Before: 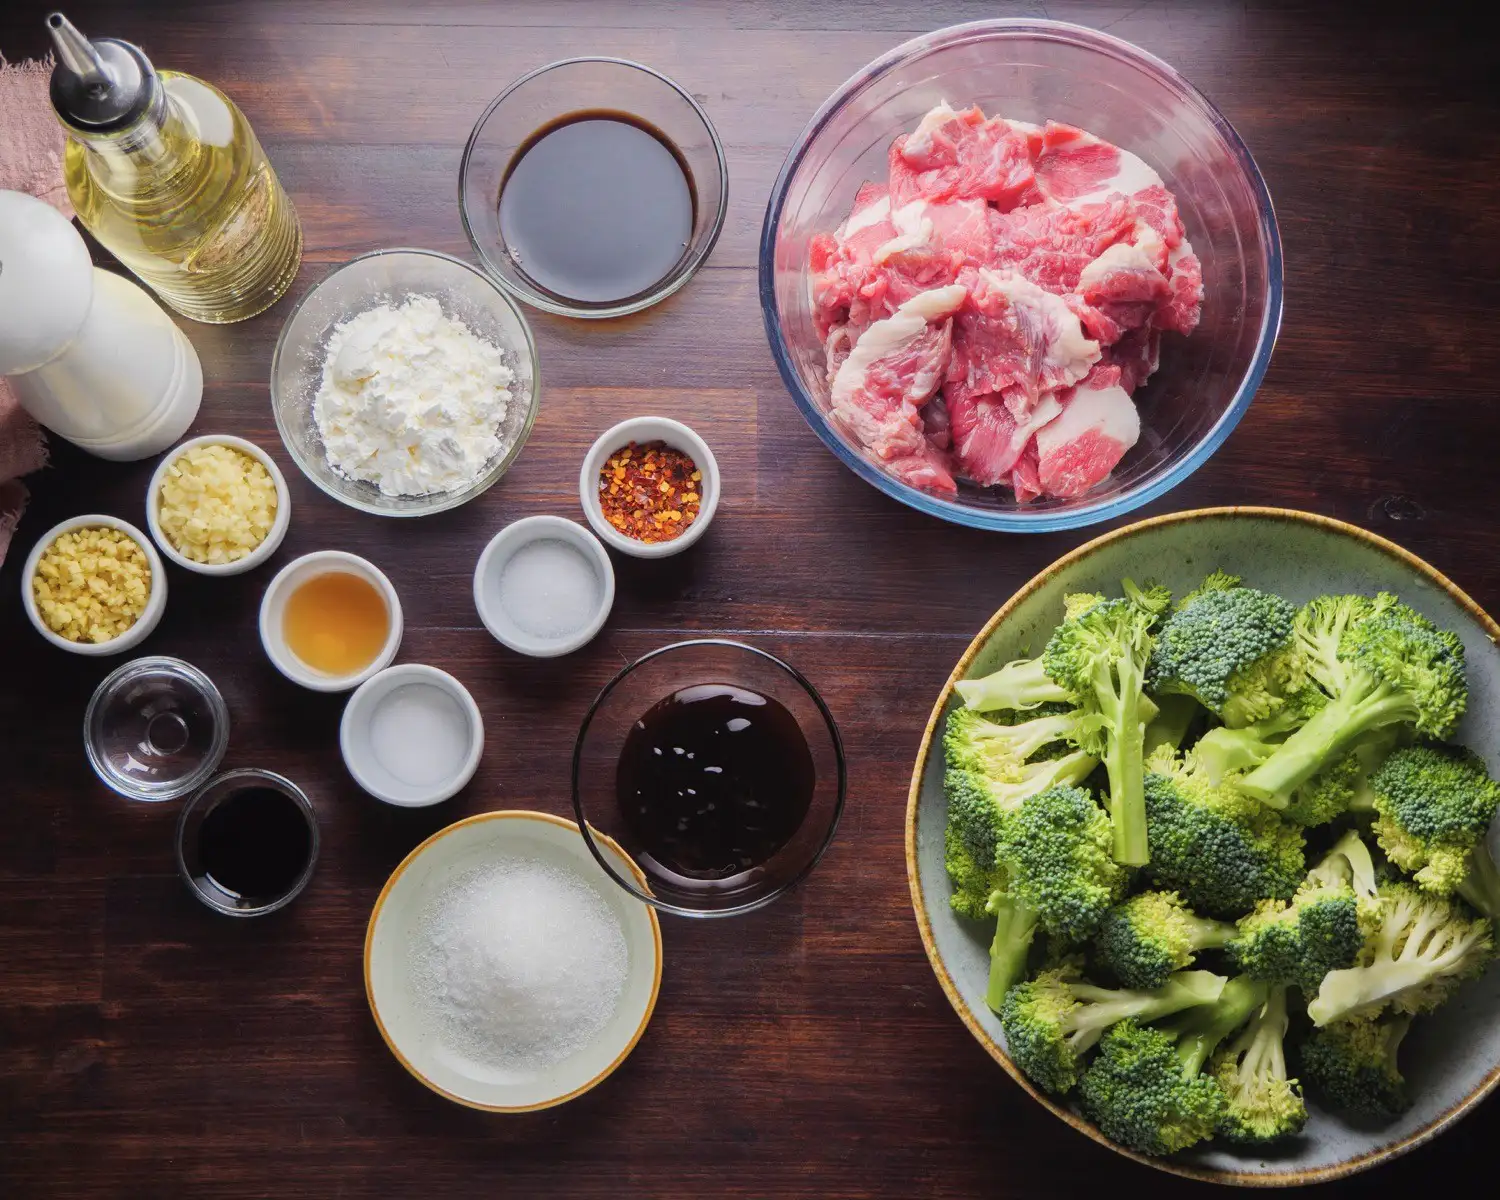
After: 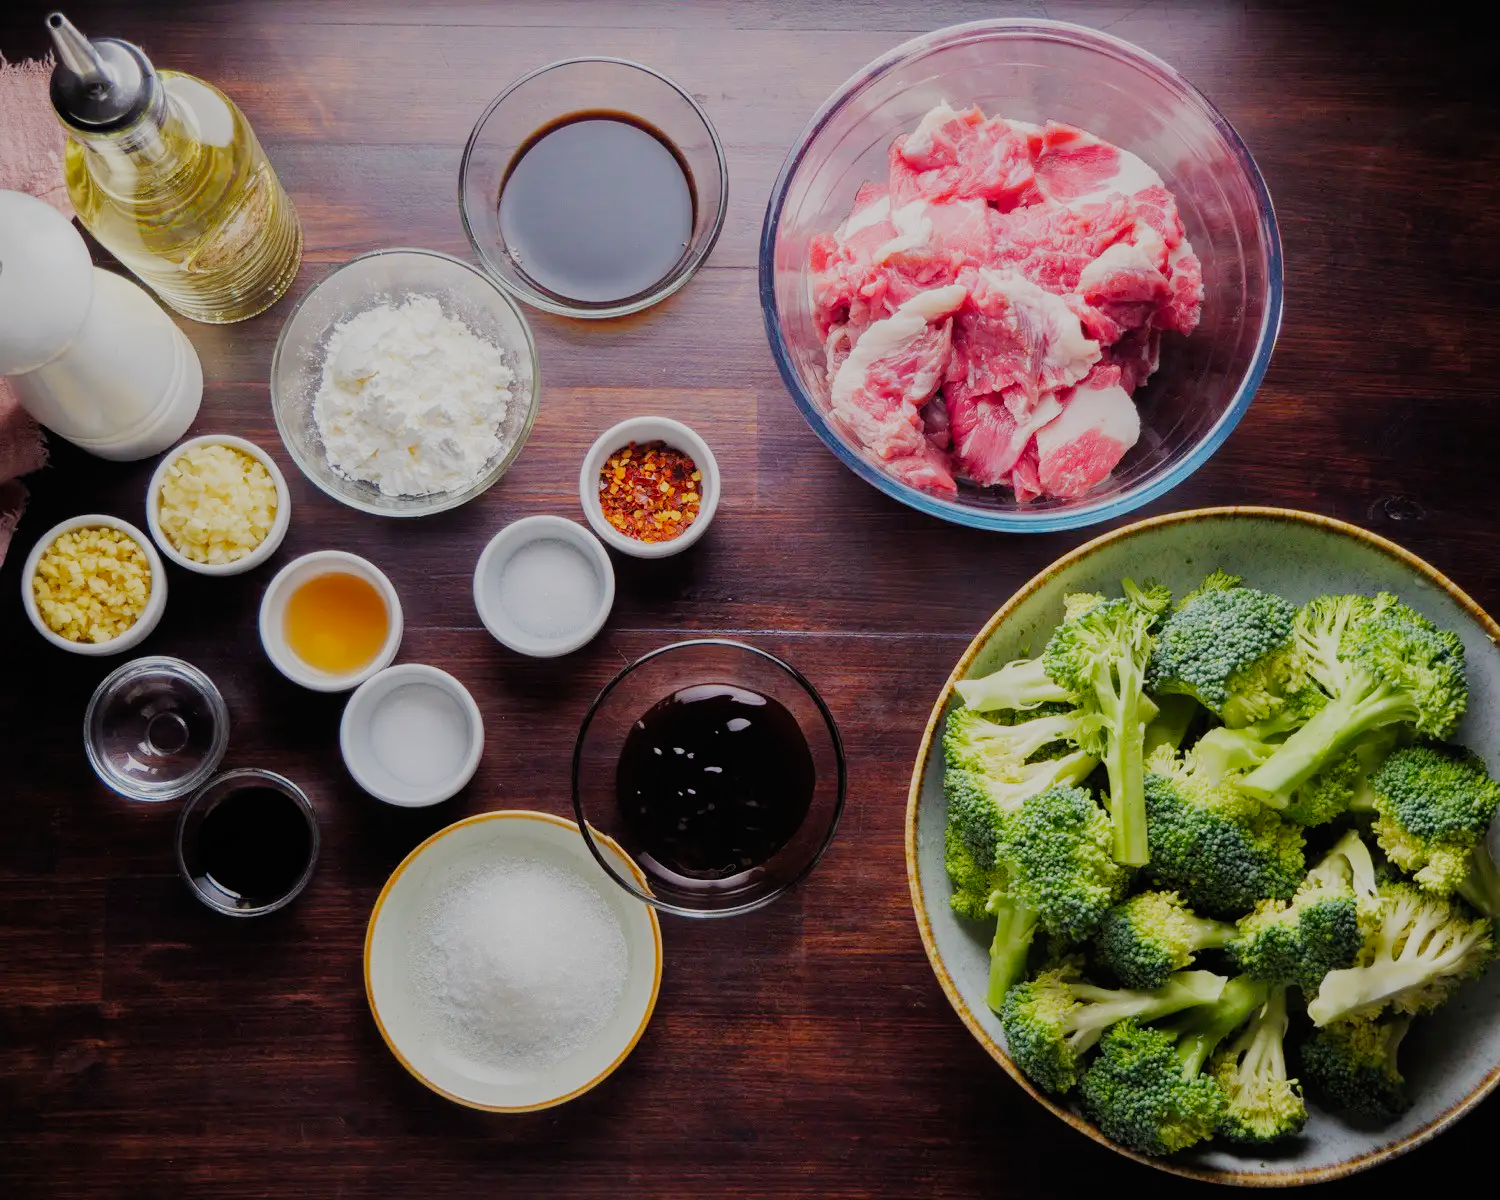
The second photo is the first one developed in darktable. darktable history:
filmic rgb: black relative exposure -8.02 EV, white relative exposure 3.91 EV, hardness 4.23, add noise in highlights 0.001, preserve chrominance no, color science v3 (2019), use custom middle-gray values true, contrast in highlights soft
